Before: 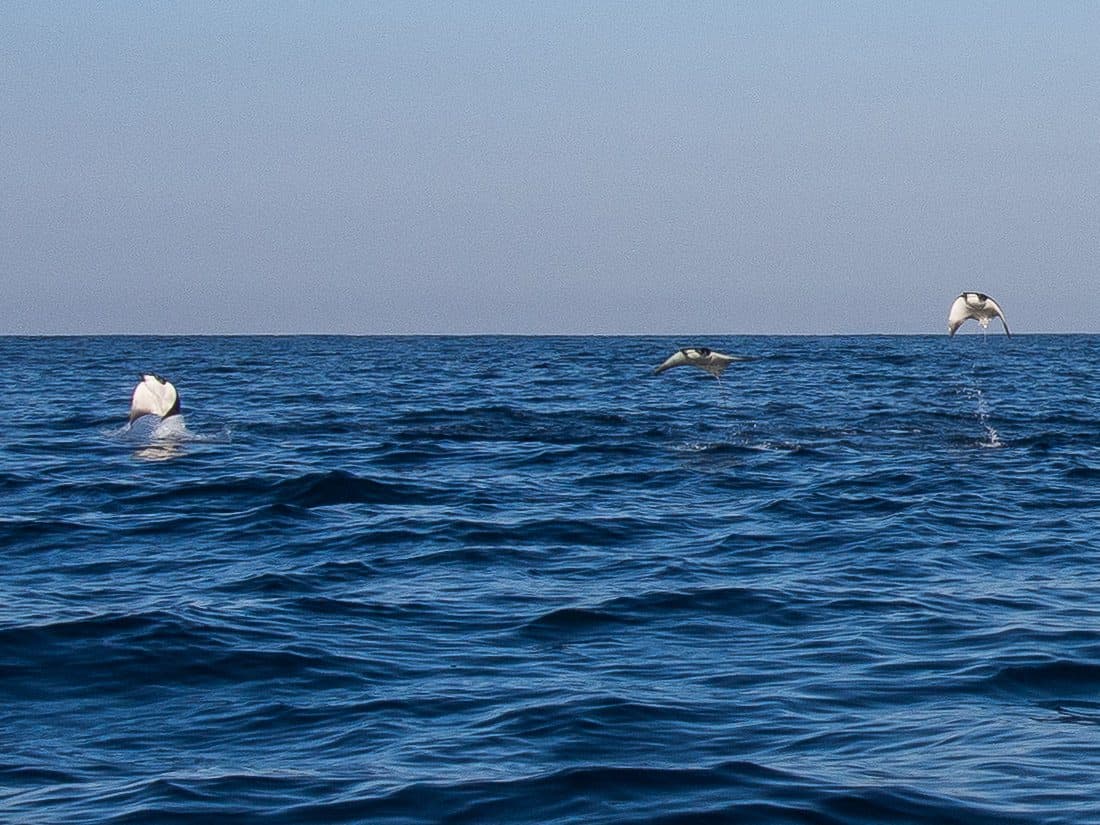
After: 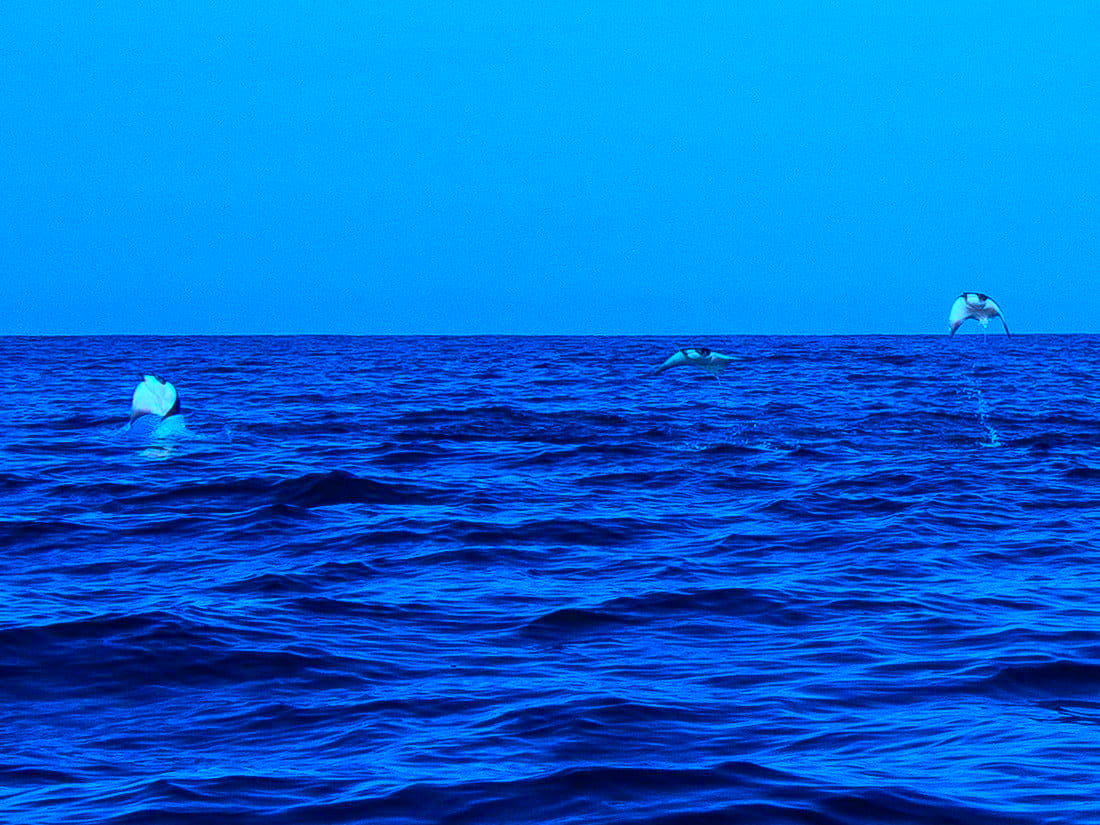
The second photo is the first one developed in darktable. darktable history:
color balance rgb: highlights gain › chroma 8.044%, highlights gain › hue 85.78°, linear chroma grading › global chroma 14.478%, perceptual saturation grading › global saturation 19.685%, global vibrance 20%
color calibration: illuminant custom, x 0.459, y 0.429, temperature 2628.76 K
